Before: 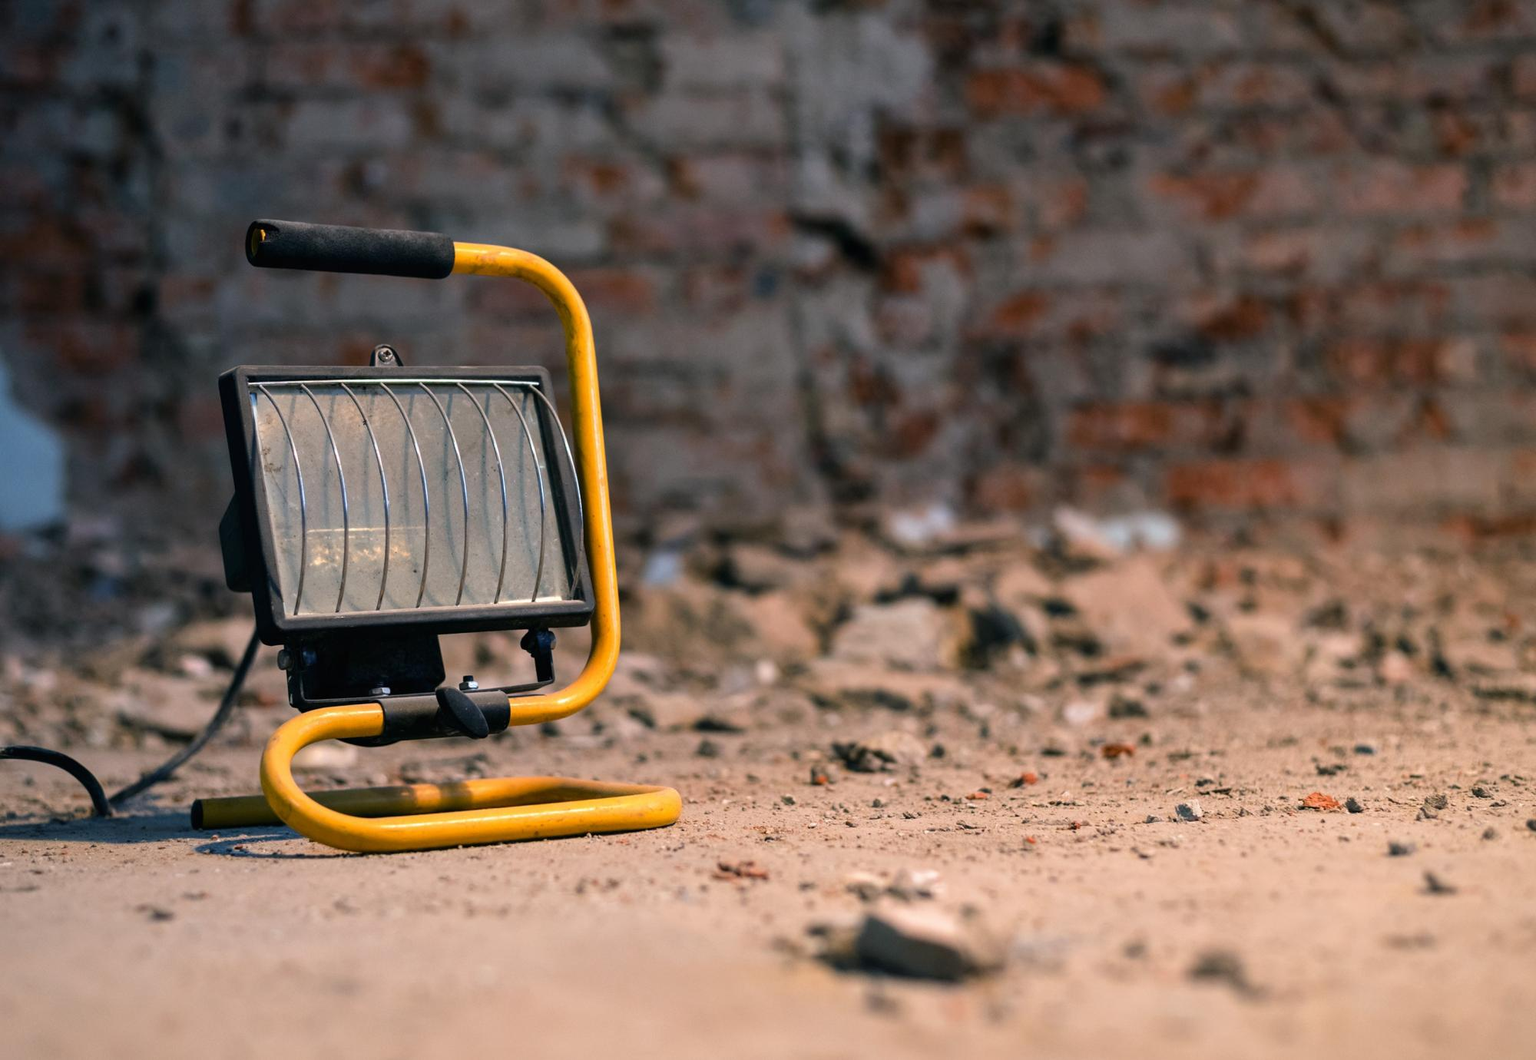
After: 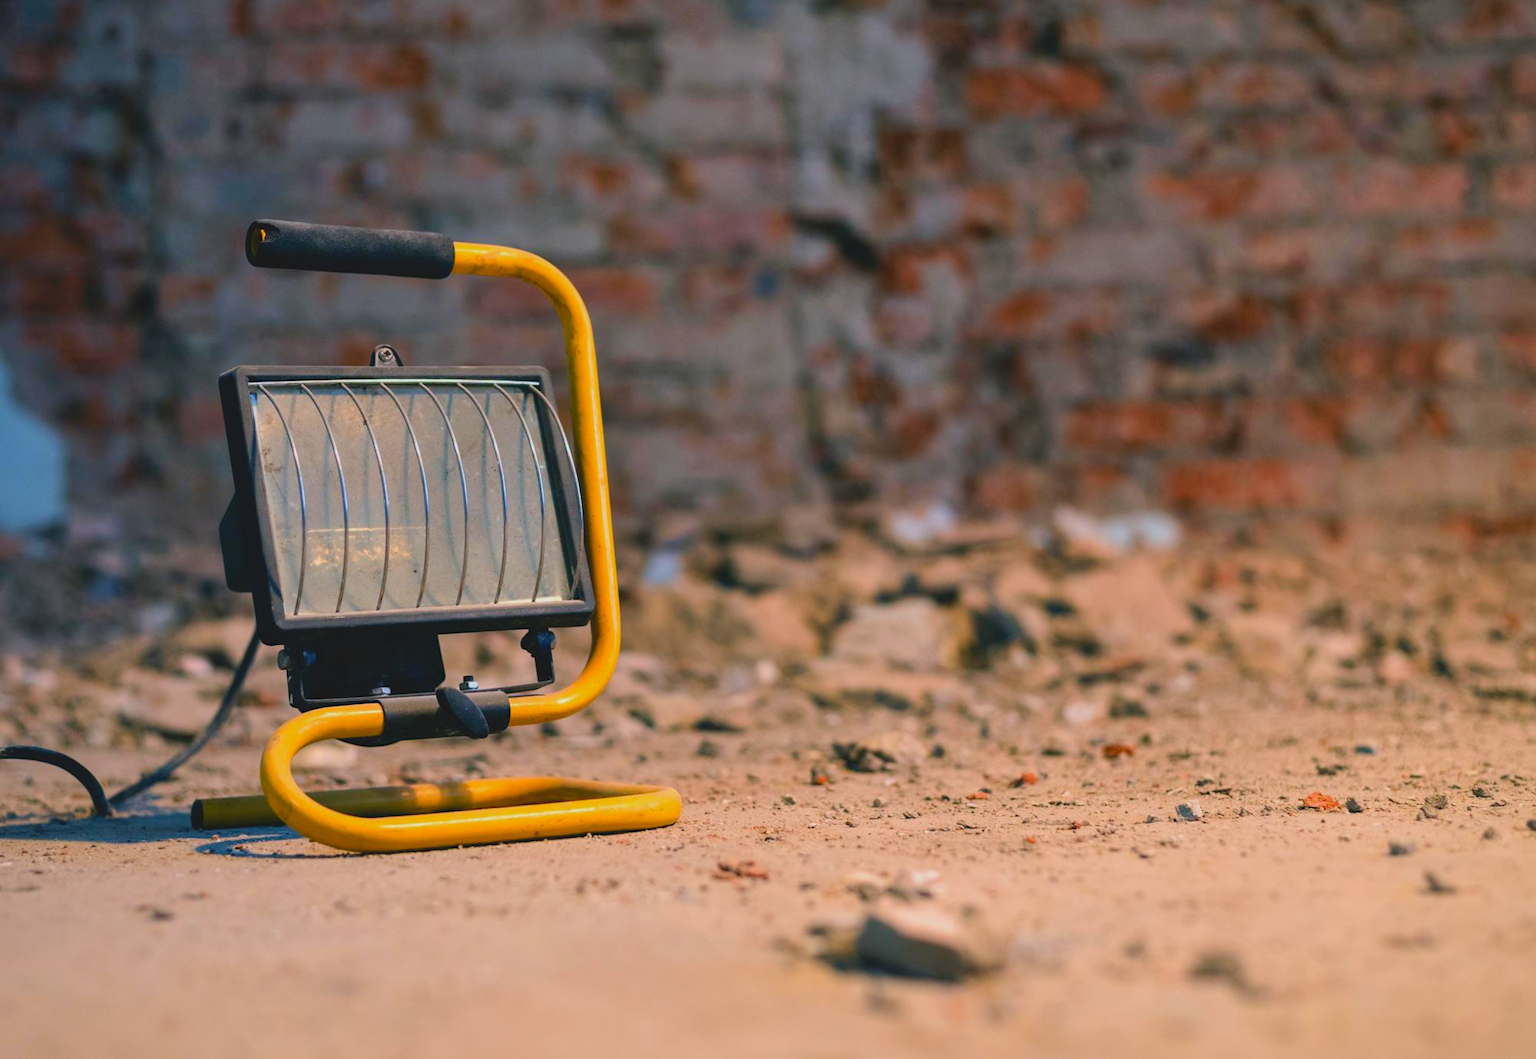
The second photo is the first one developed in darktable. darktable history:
velvia: on, module defaults
tone curve: curves: ch0 [(0, 0.013) (0.036, 0.035) (0.274, 0.288) (0.504, 0.536) (0.844, 0.84) (1, 0.97)]; ch1 [(0, 0) (0.389, 0.403) (0.462, 0.48) (0.499, 0.5) (0.522, 0.534) (0.567, 0.588) (0.626, 0.645) (0.749, 0.781) (1, 1)]; ch2 [(0, 0) (0.457, 0.486) (0.5, 0.501) (0.533, 0.539) (0.599, 0.6) (0.704, 0.732) (1, 1)], preserve colors none
contrast brightness saturation: contrast -0.18, saturation 0.187
